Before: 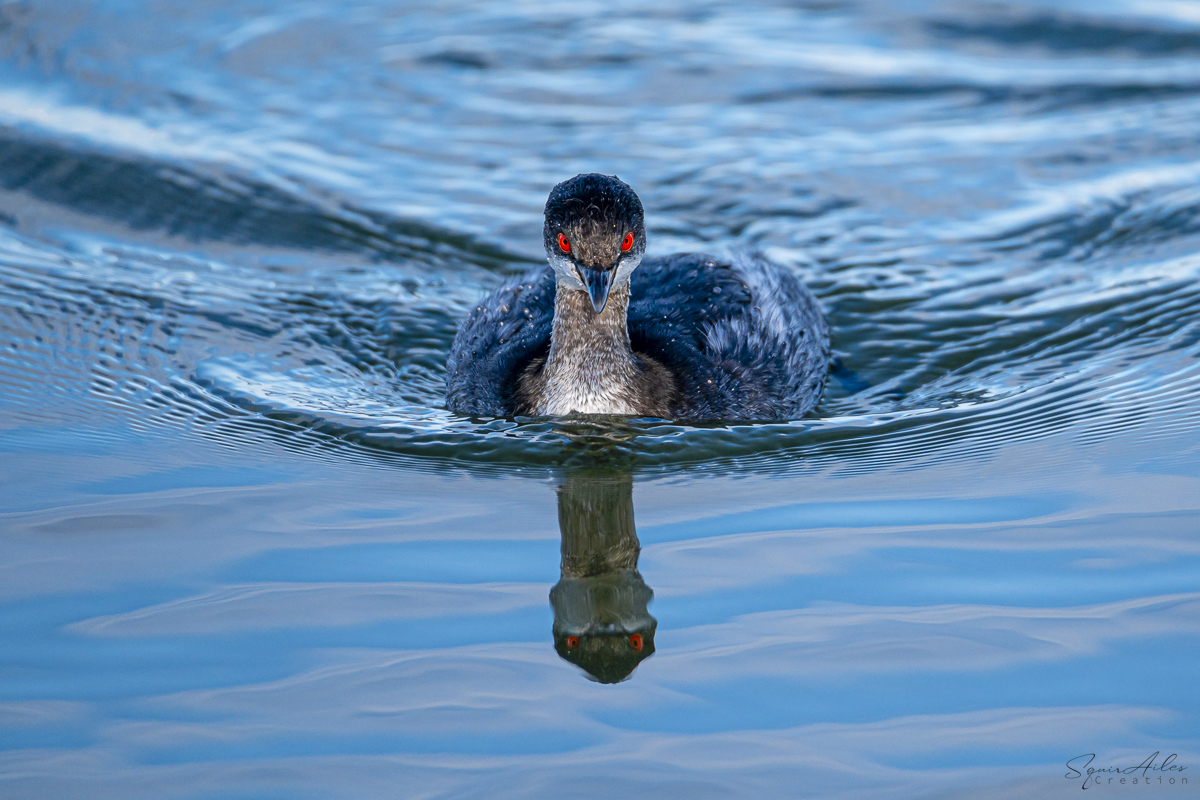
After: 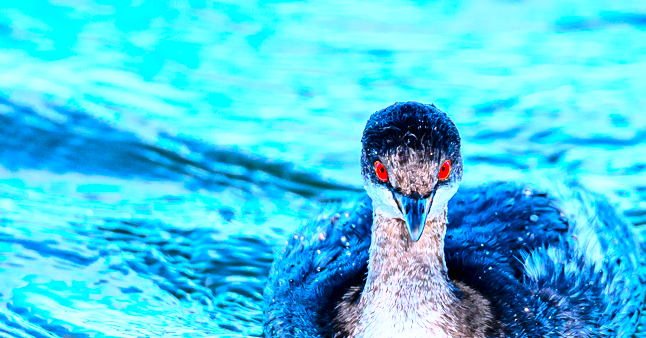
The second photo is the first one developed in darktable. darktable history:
exposure: black level correction 0, exposure 0.5 EV, compensate highlight preservation false
white balance: red 0.967, blue 1.119, emerald 0.756
base curve: curves: ch0 [(0, 0) (0.018, 0.026) (0.143, 0.37) (0.33, 0.731) (0.458, 0.853) (0.735, 0.965) (0.905, 0.986) (1, 1)]
crop: left 15.306%, top 9.065%, right 30.789%, bottom 48.638%
contrast brightness saturation: saturation 0.18
